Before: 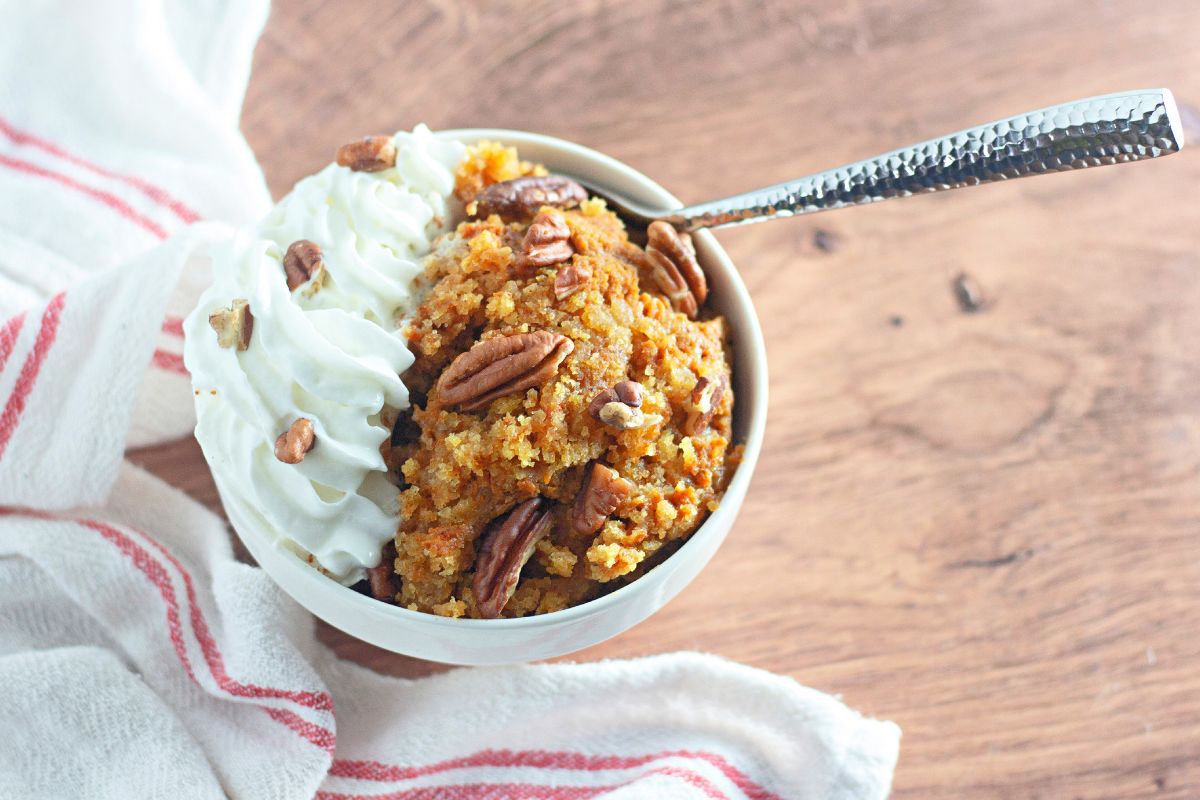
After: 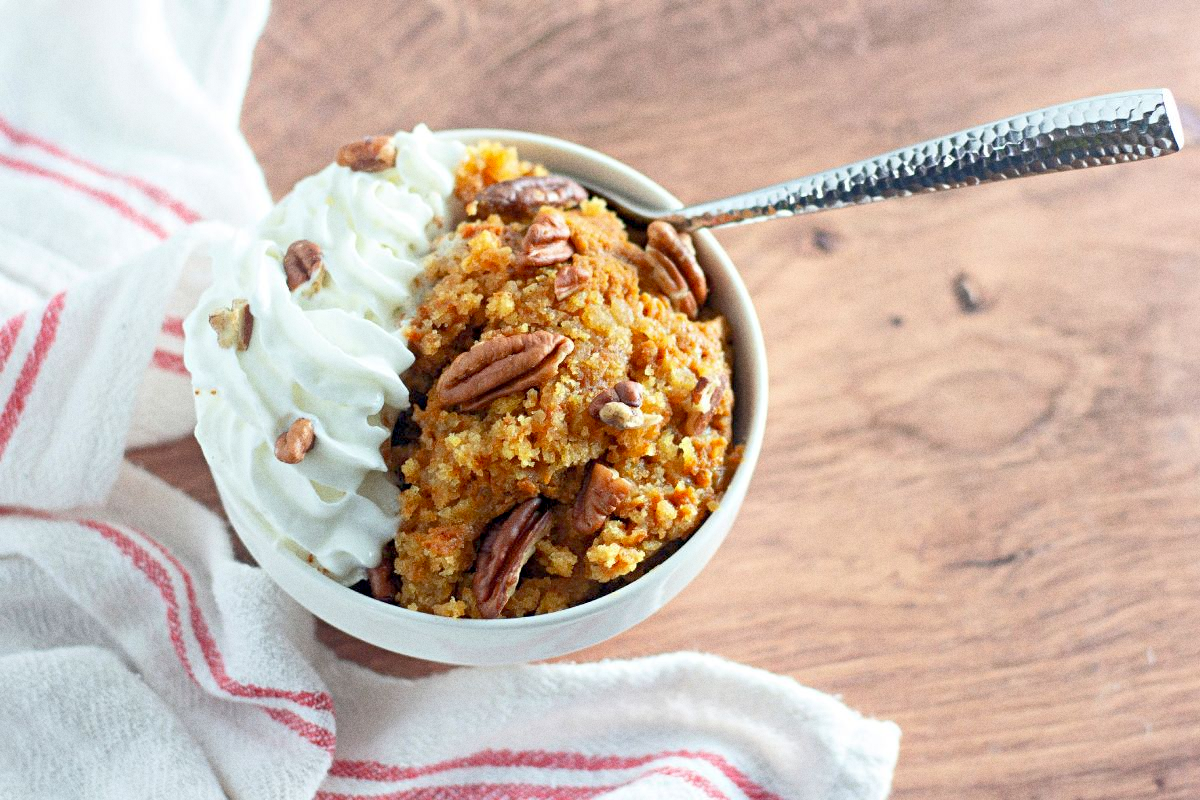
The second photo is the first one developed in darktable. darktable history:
exposure: black level correction 0.012, compensate highlight preservation false
grain: coarseness 0.09 ISO
